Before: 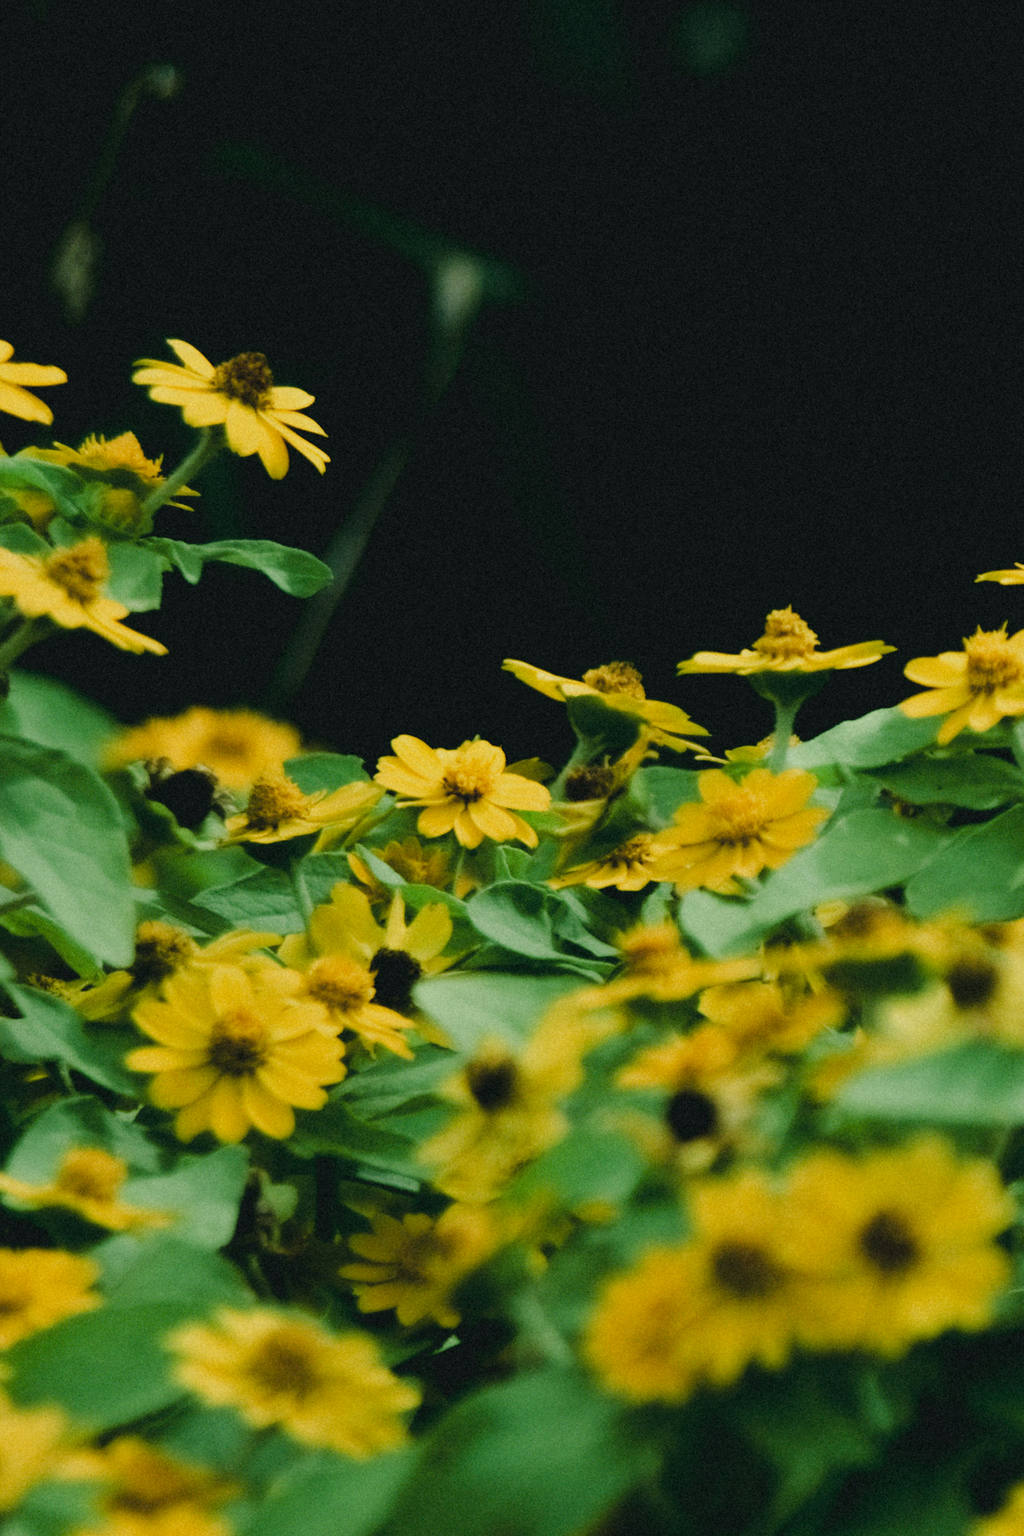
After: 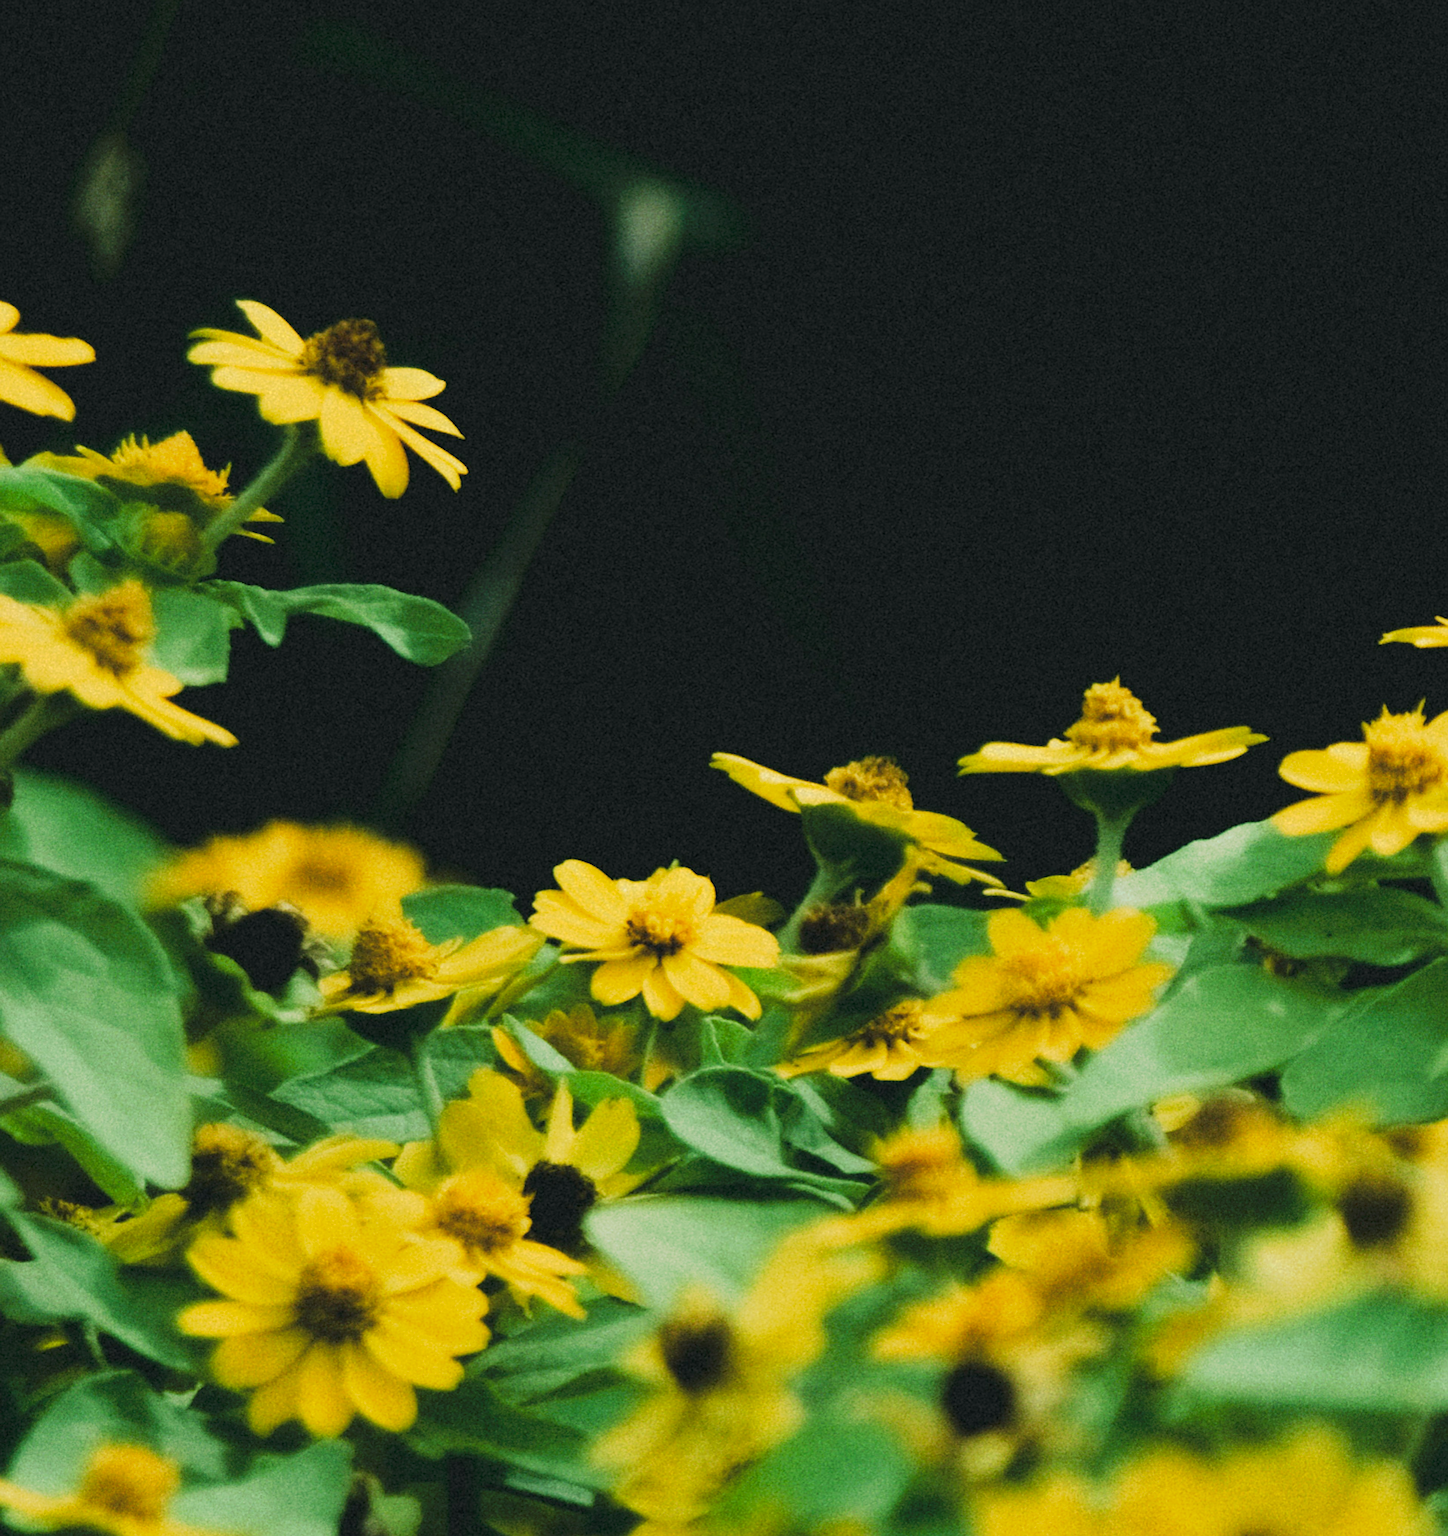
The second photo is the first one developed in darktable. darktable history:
sharpen: on, module defaults
crop and rotate: top 8.293%, bottom 20.996%
tone curve: curves: ch0 [(0, 0) (0.003, 0.024) (0.011, 0.029) (0.025, 0.044) (0.044, 0.072) (0.069, 0.104) (0.1, 0.131) (0.136, 0.159) (0.177, 0.191) (0.224, 0.245) (0.277, 0.298) (0.335, 0.354) (0.399, 0.428) (0.468, 0.503) (0.543, 0.596) (0.623, 0.684) (0.709, 0.781) (0.801, 0.843) (0.898, 0.946) (1, 1)], preserve colors none
